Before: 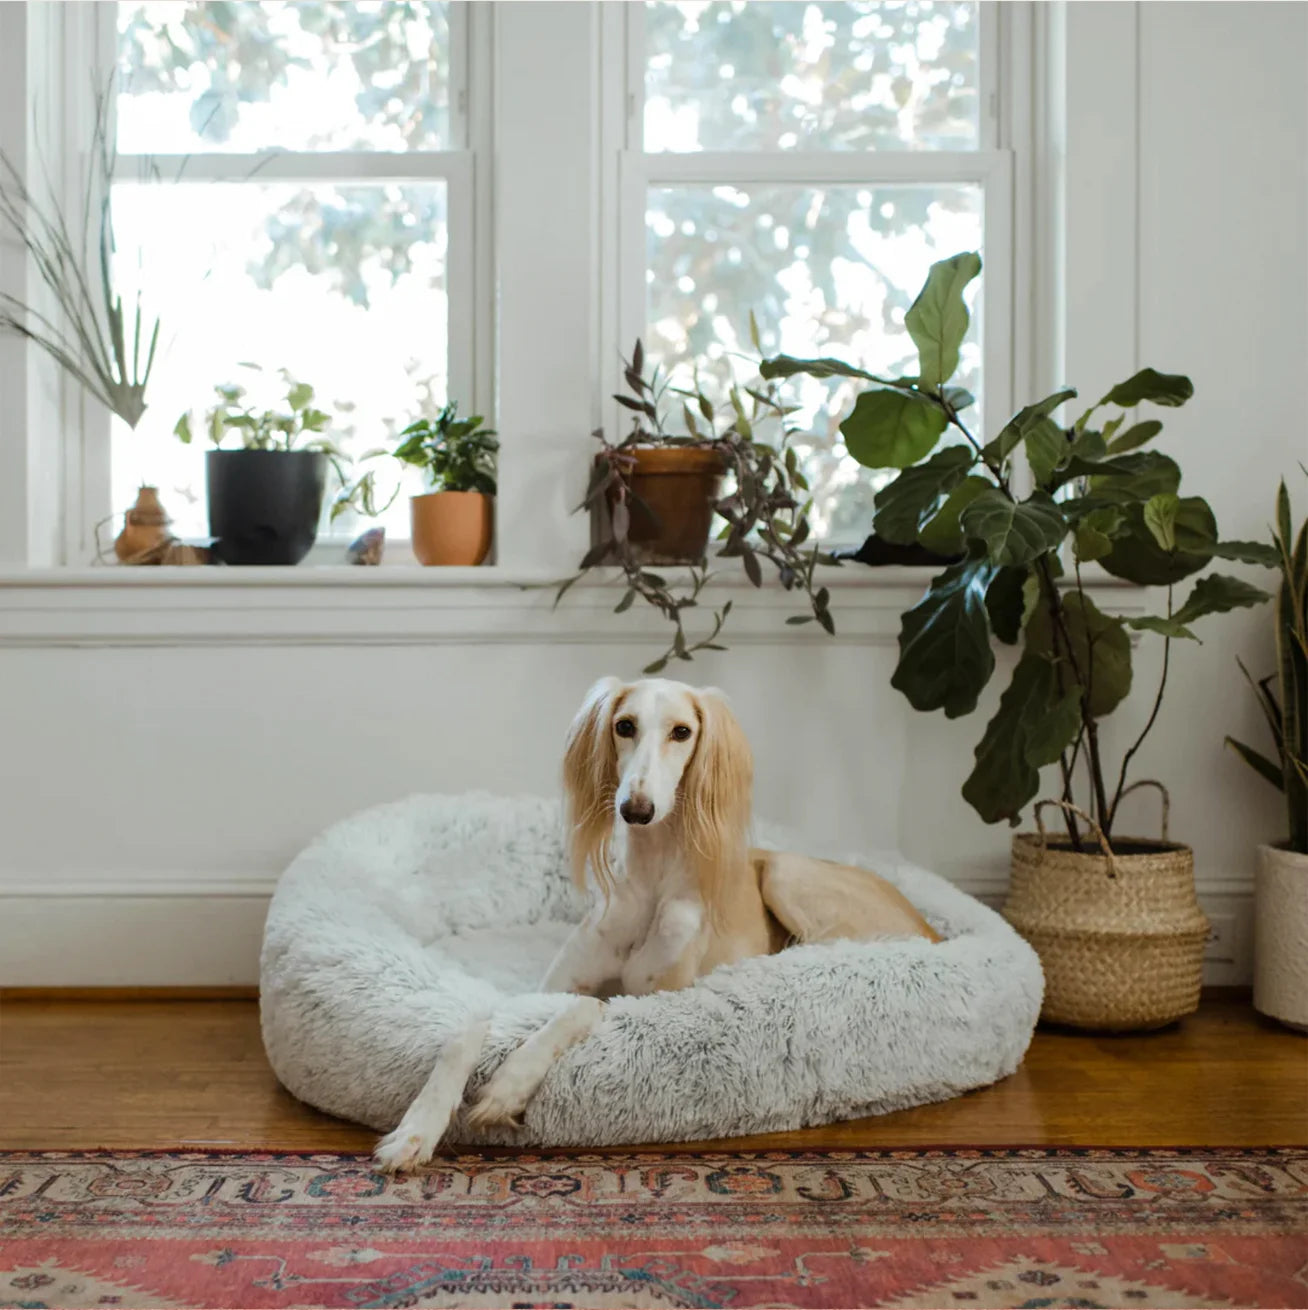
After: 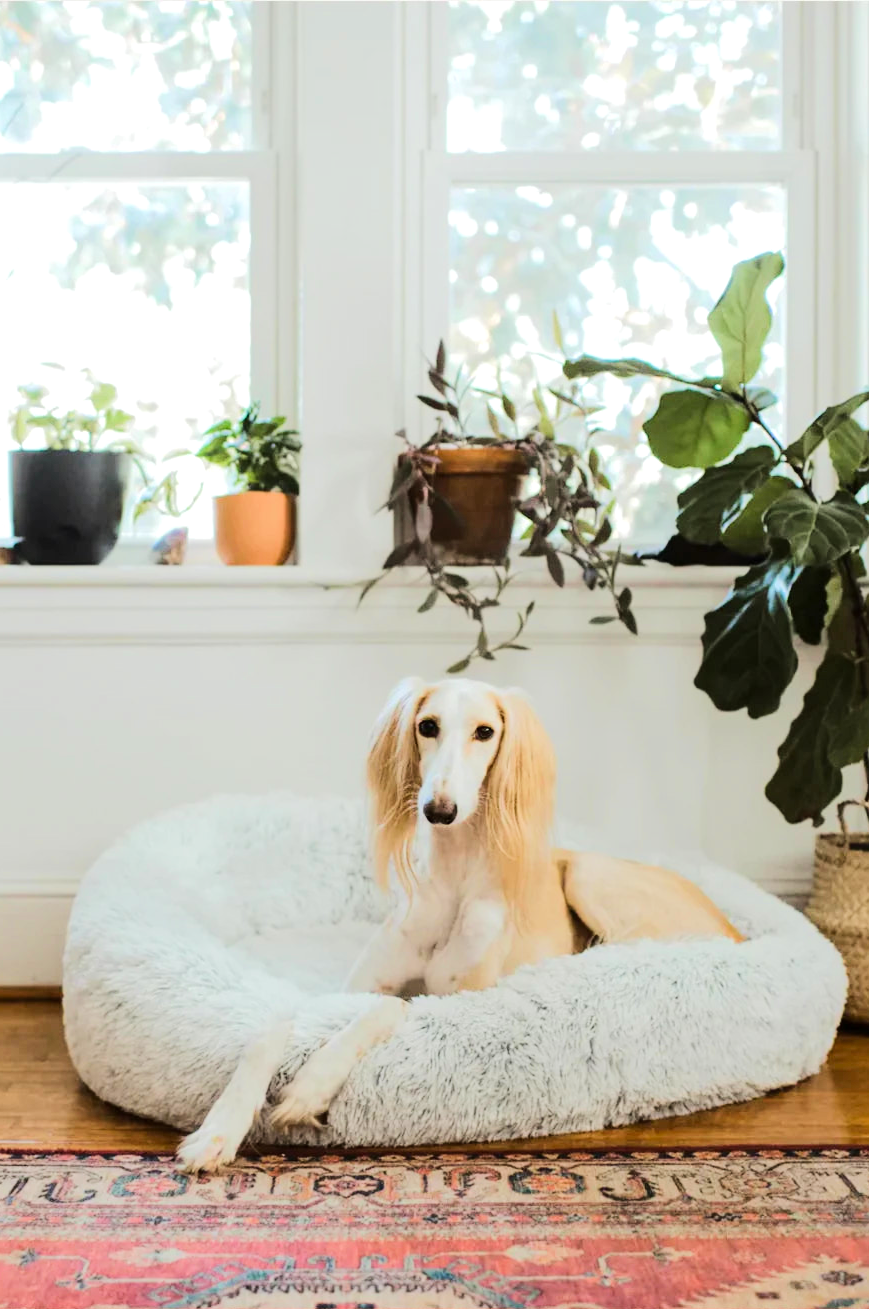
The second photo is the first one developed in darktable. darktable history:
tone equalizer: -7 EV 0.159 EV, -6 EV 0.589 EV, -5 EV 1.13 EV, -4 EV 1.36 EV, -3 EV 1.14 EV, -2 EV 0.6 EV, -1 EV 0.161 EV, edges refinement/feathering 500, mask exposure compensation -1.57 EV, preserve details no
crop and rotate: left 15.089%, right 18.423%
